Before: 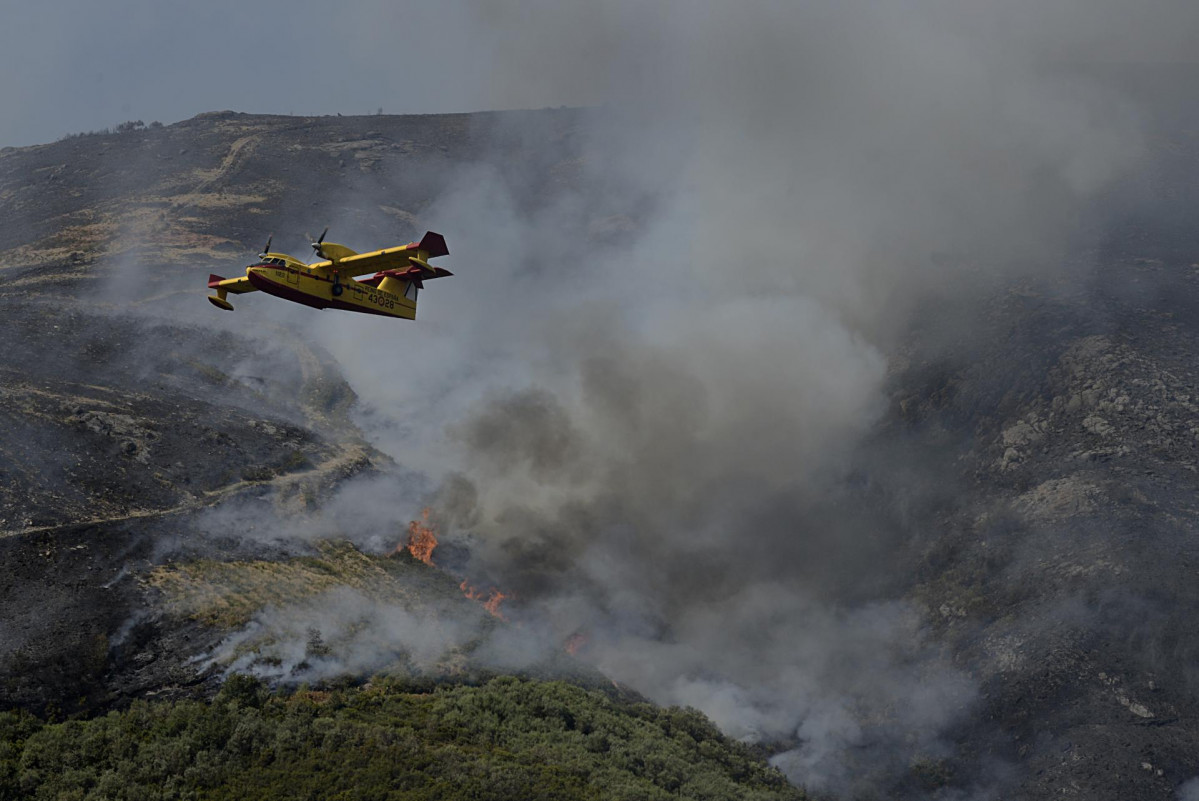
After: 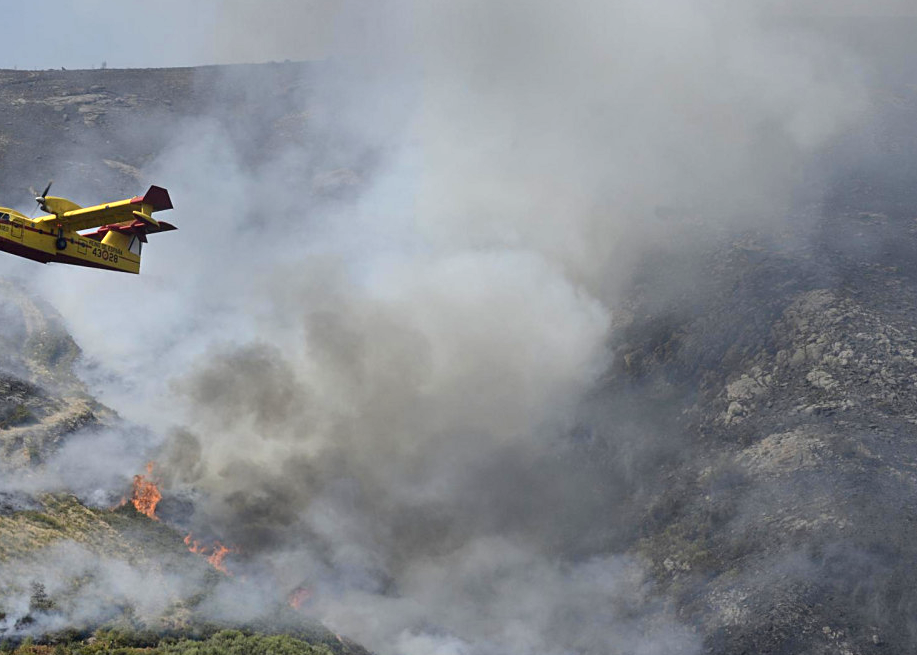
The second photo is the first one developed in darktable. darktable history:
exposure: black level correction 0, exposure 1.1 EV, compensate exposure bias true, compensate highlight preservation false
crop: left 23.095%, top 5.827%, bottom 11.854%
